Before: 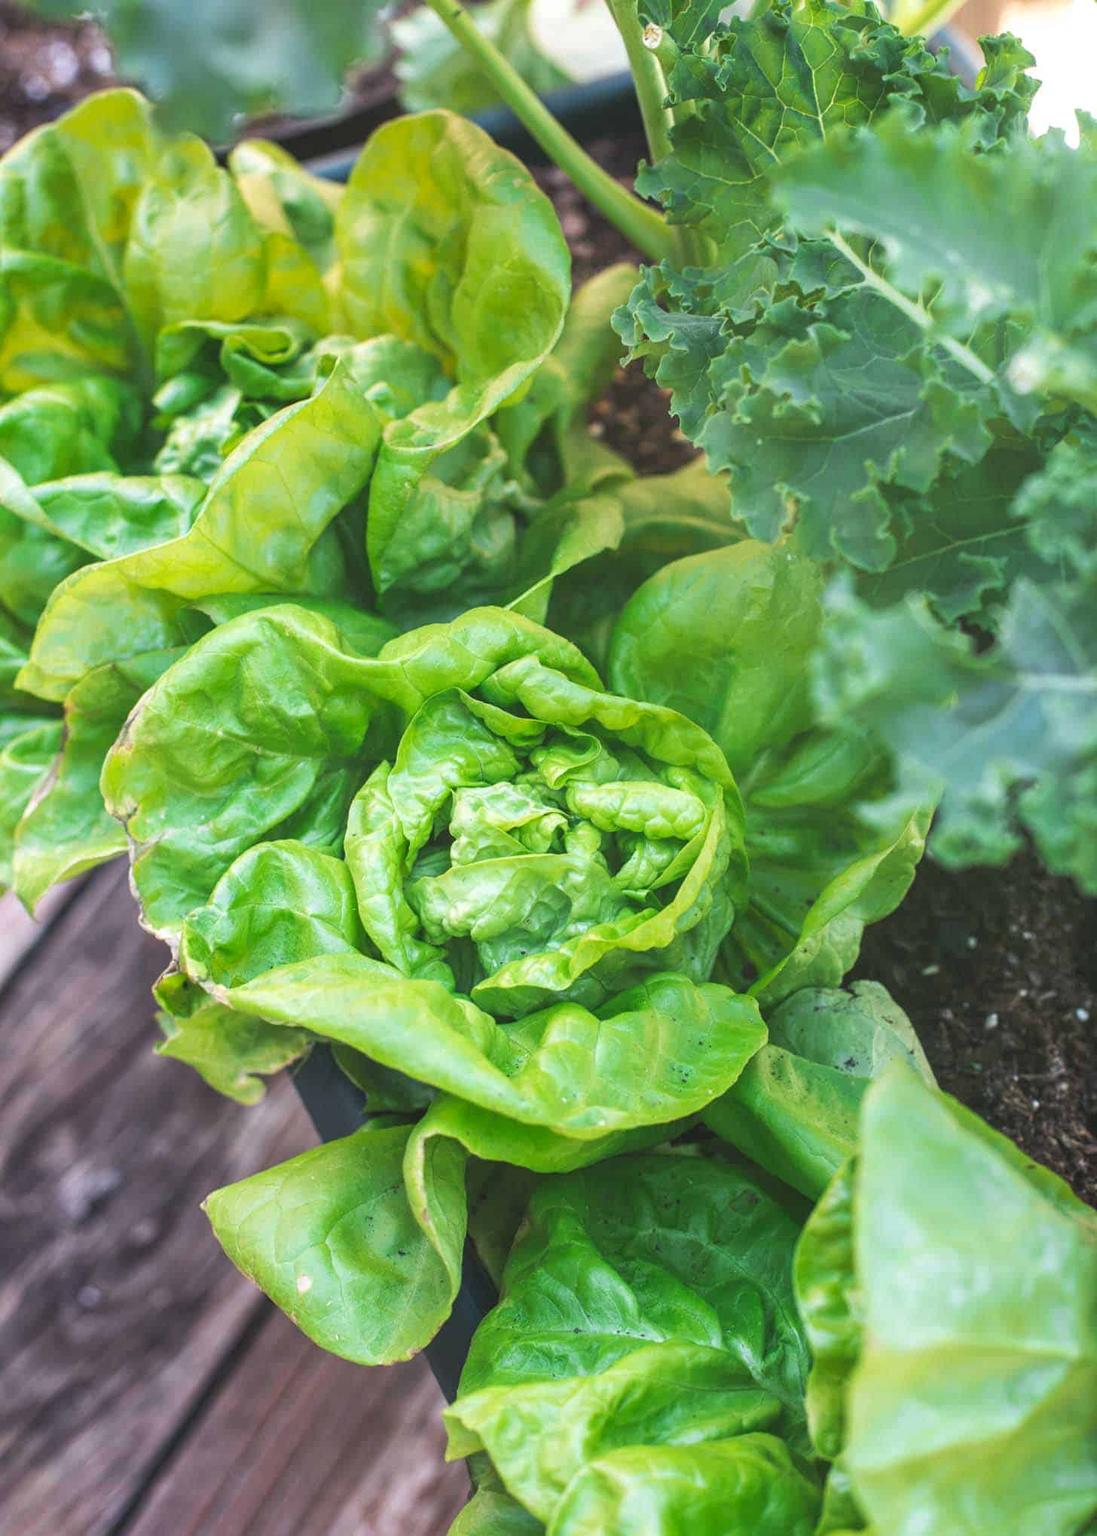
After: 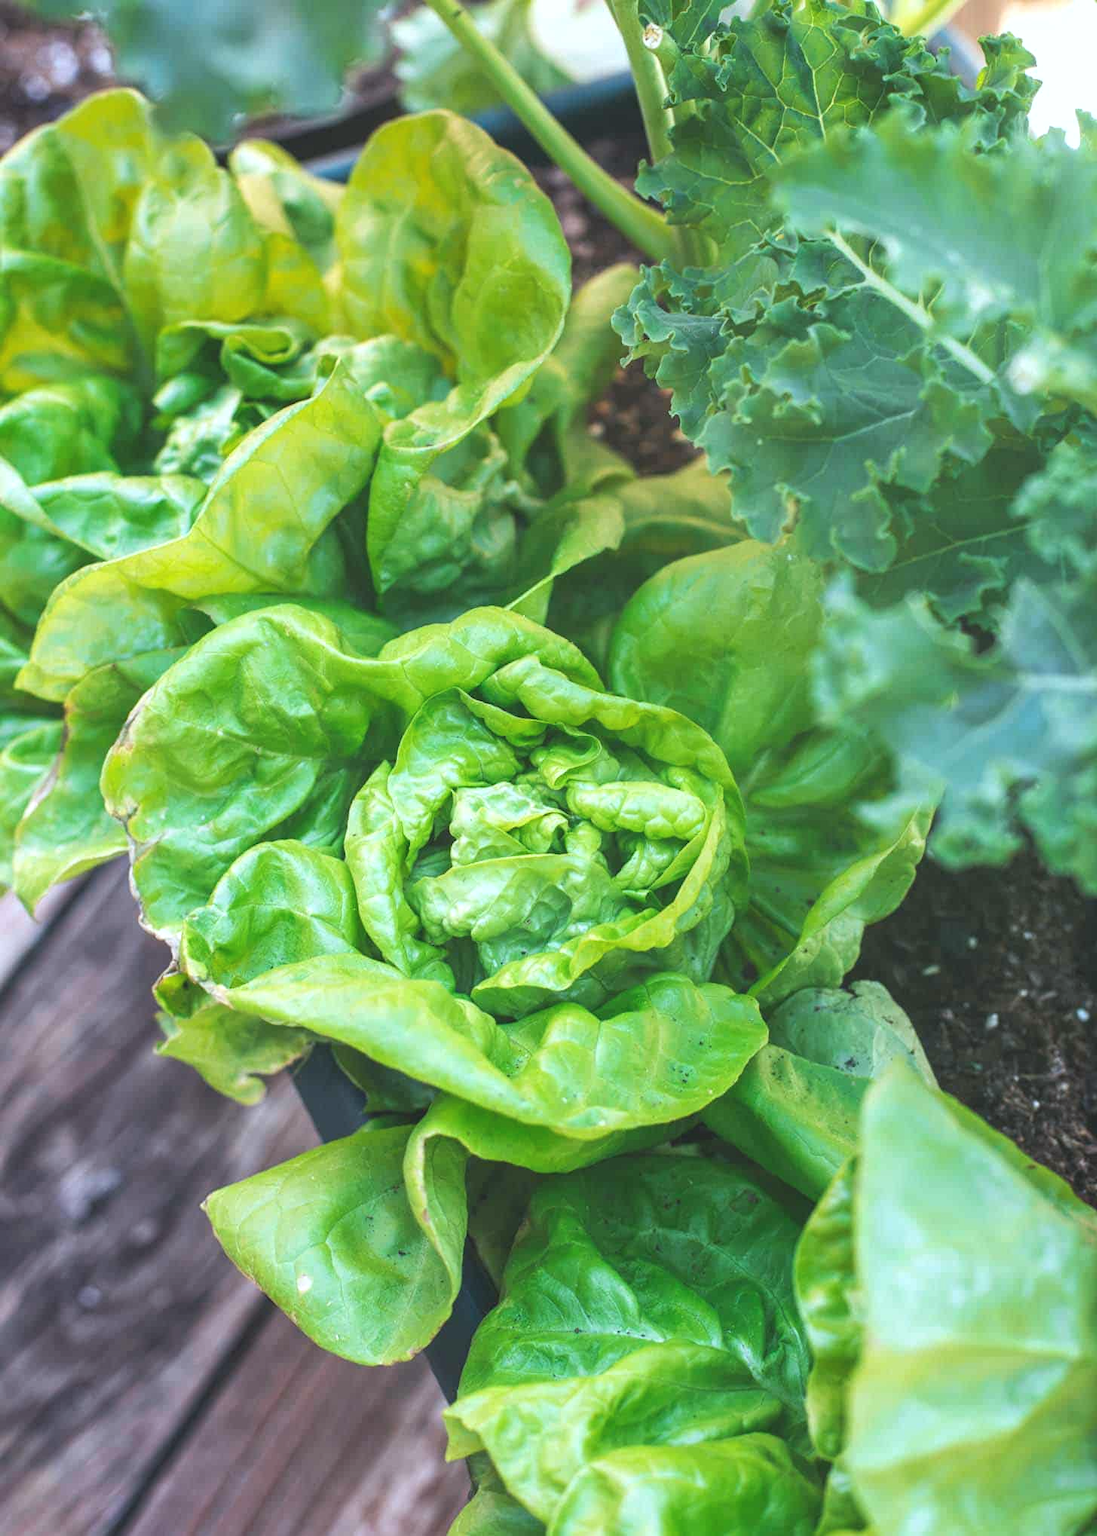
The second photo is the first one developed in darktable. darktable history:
exposure: black level correction -0.004, exposure 0.058 EV, compensate exposure bias true, compensate highlight preservation false
color calibration: output R [1.063, -0.012, -0.003, 0], output G [0, 1.022, 0.021, 0], output B [-0.079, 0.047, 1, 0], illuminant custom, x 0.368, y 0.373, temperature 4343 K
